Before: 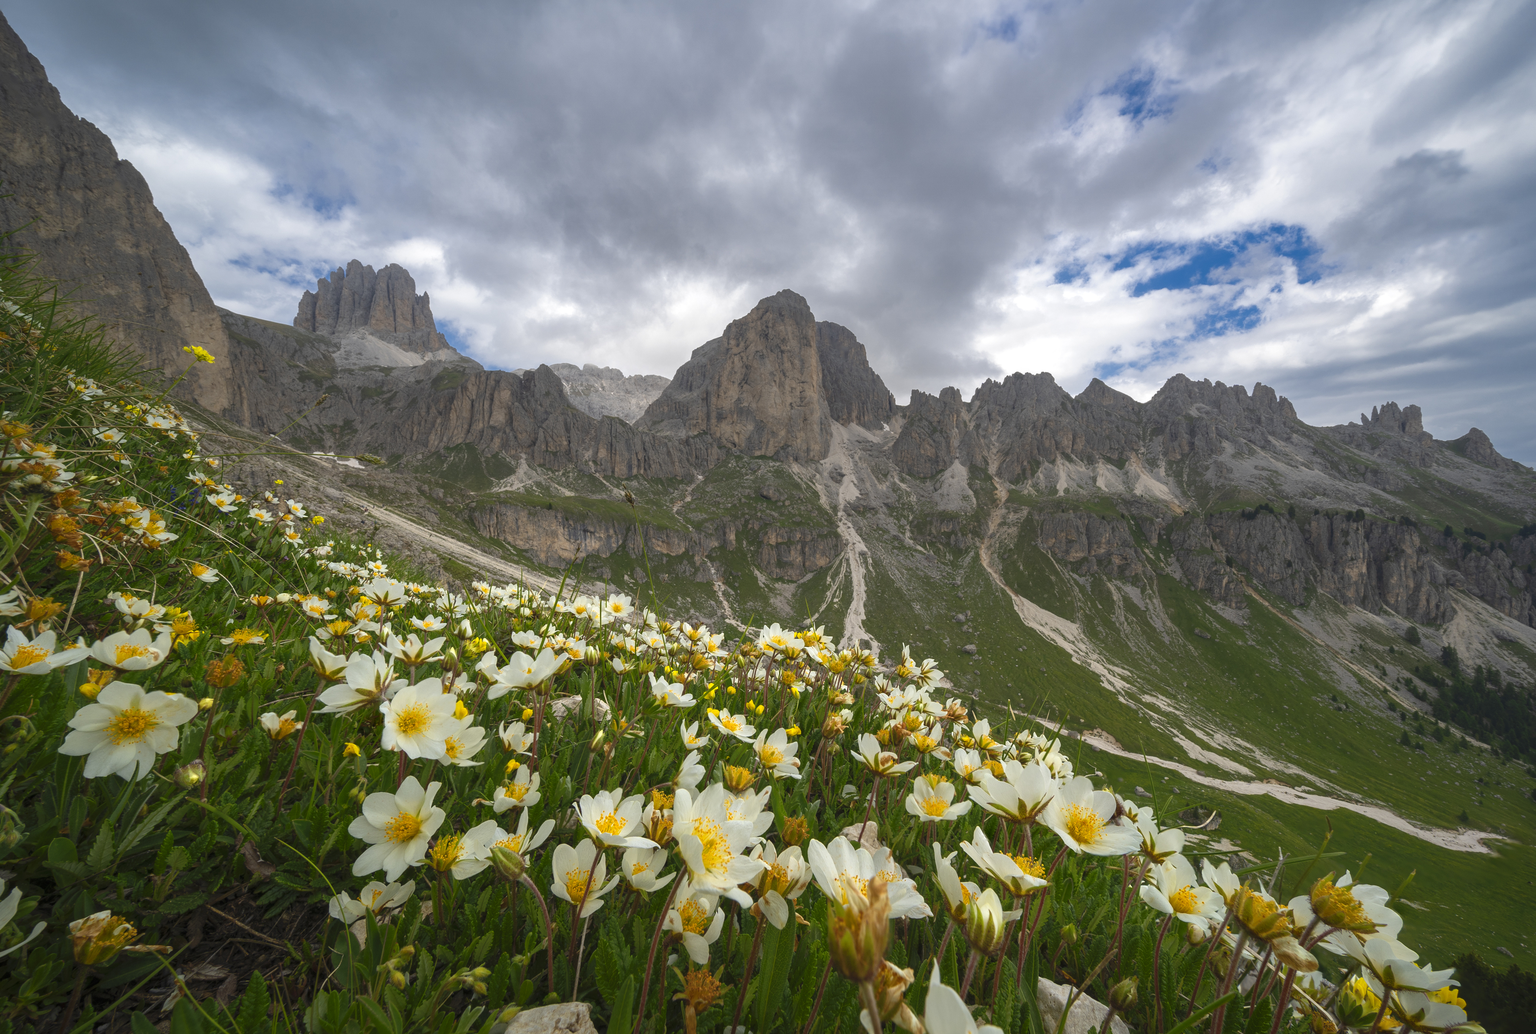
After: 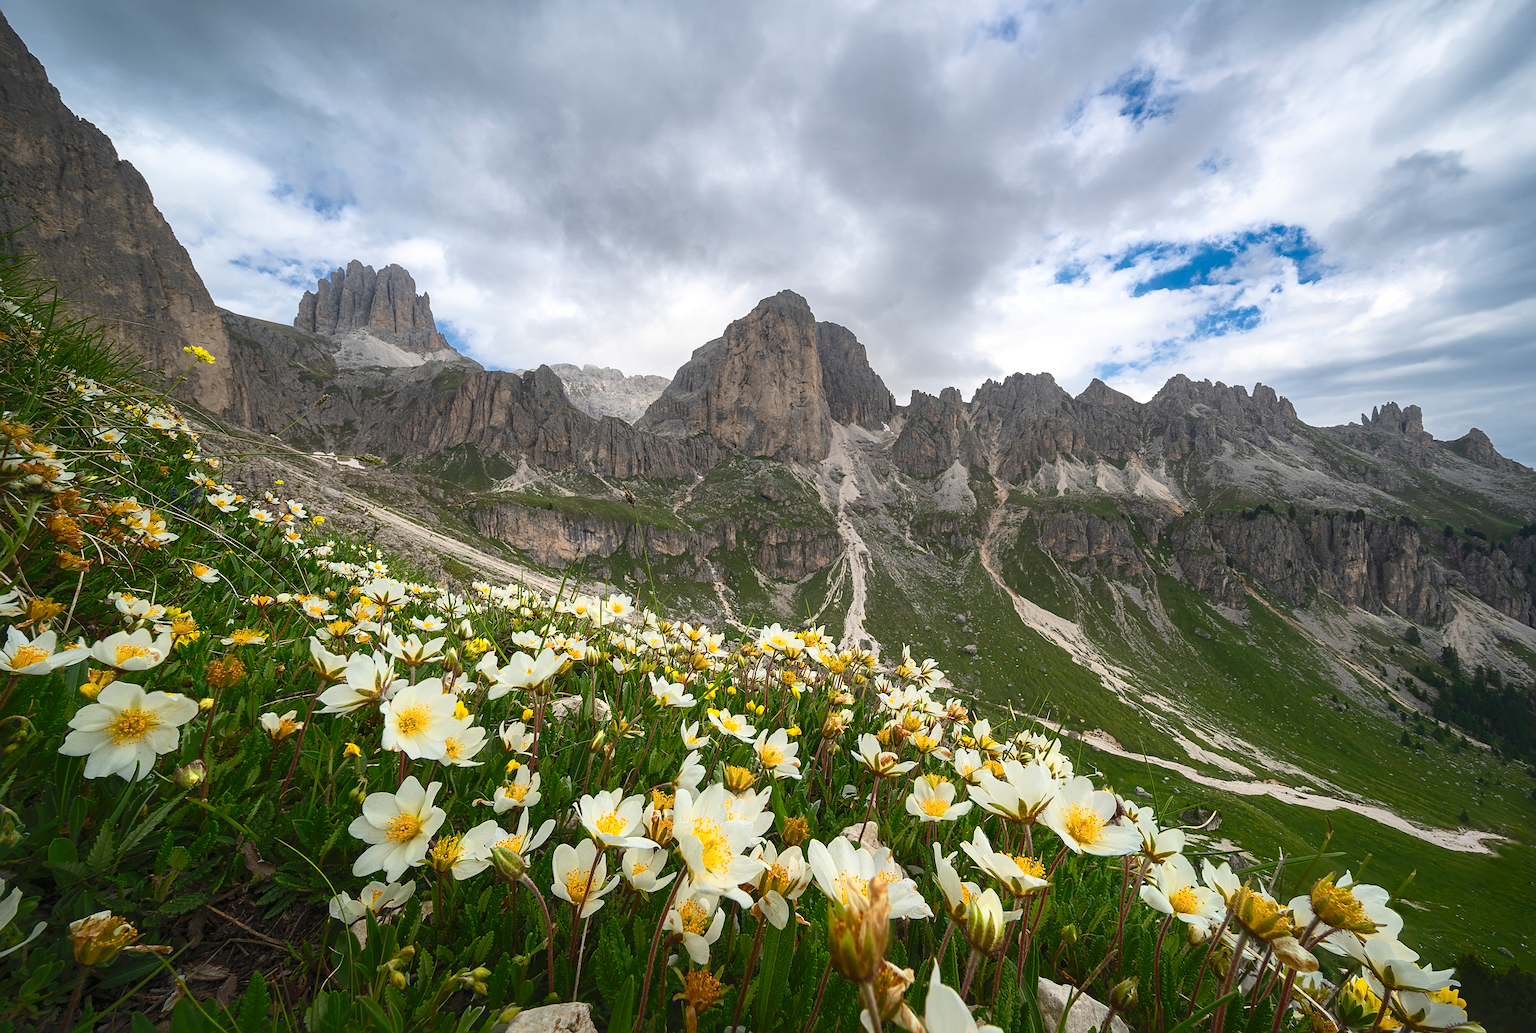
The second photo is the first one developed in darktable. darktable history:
sharpen: on, module defaults
shadows and highlights: shadows 61.67, white point adjustment 0.493, highlights -33.25, compress 83.71%
contrast equalizer: octaves 7, y [[0.5, 0.5, 0.468, 0.5, 0.5, 0.5], [0.5 ×6], [0.5 ×6], [0 ×6], [0 ×6]]
contrast brightness saturation: contrast 0.244, brightness 0.091
